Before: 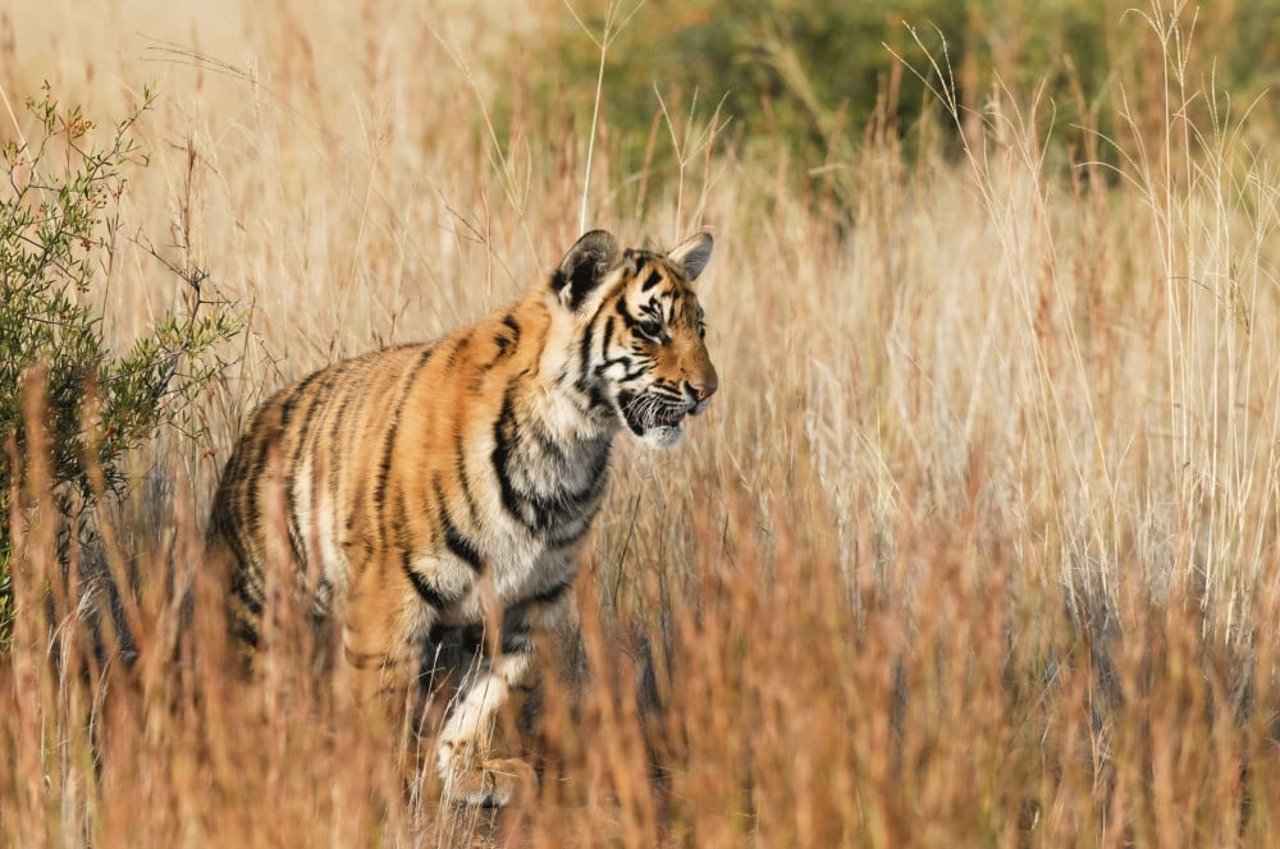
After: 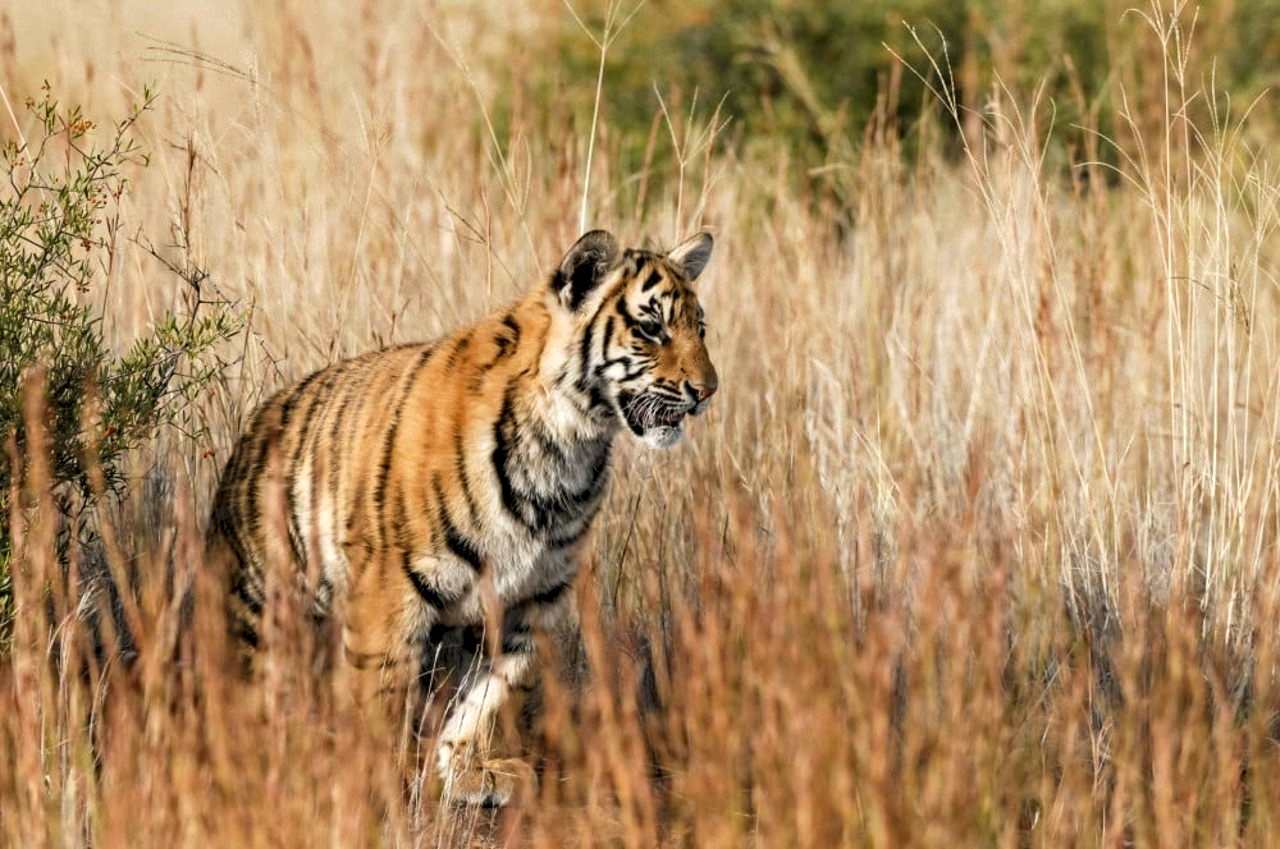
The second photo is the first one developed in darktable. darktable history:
local contrast: highlights 86%, shadows 83%
haze removal: compatibility mode true, adaptive false
